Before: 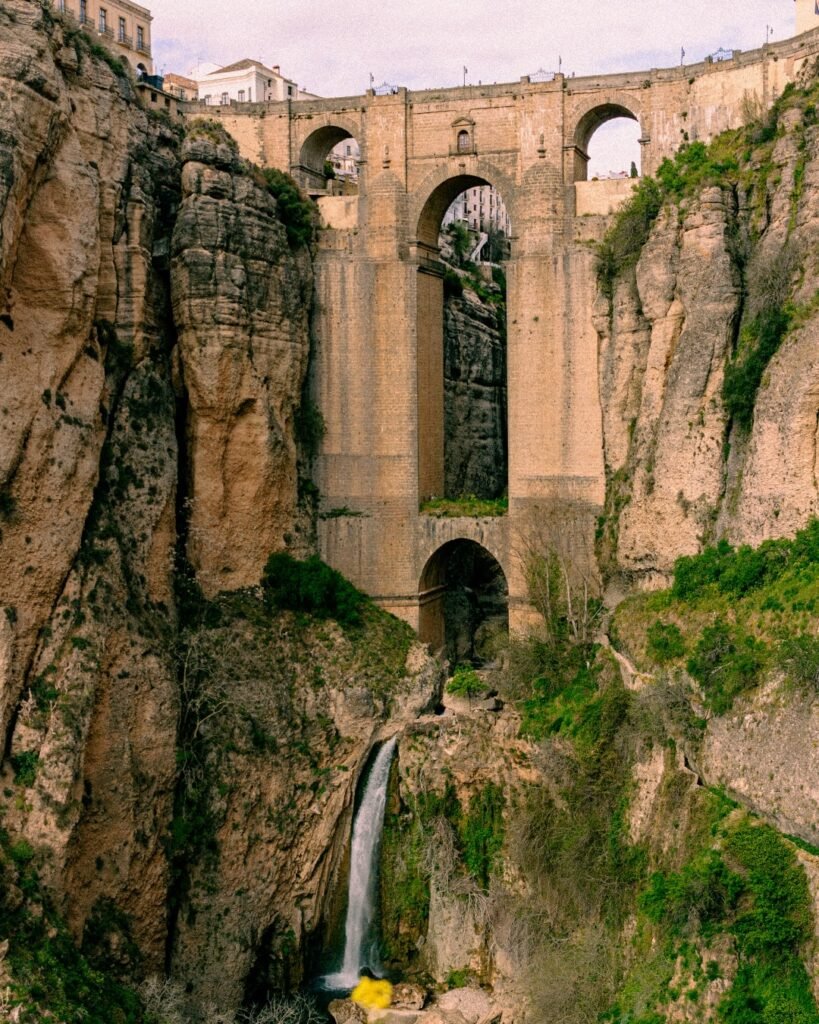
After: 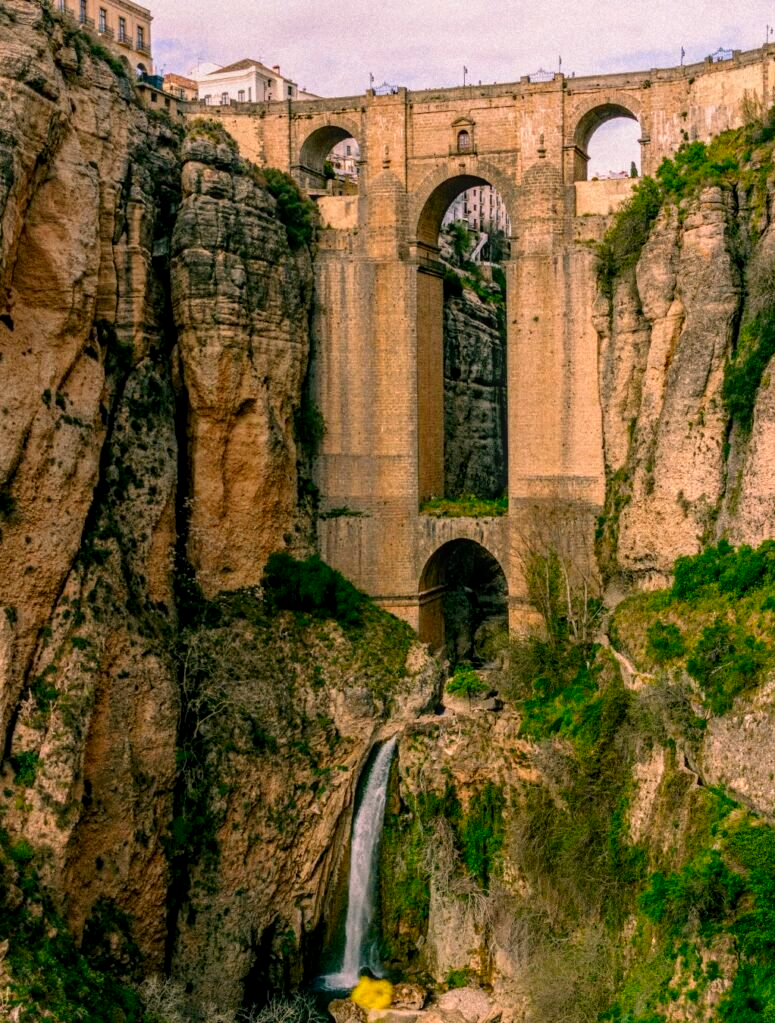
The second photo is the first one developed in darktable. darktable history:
tone equalizer: on, module defaults
contrast brightness saturation: brightness -0.029, saturation 0.369
local contrast: highlights 1%, shadows 4%, detail 133%
crop and rotate: right 5.267%
